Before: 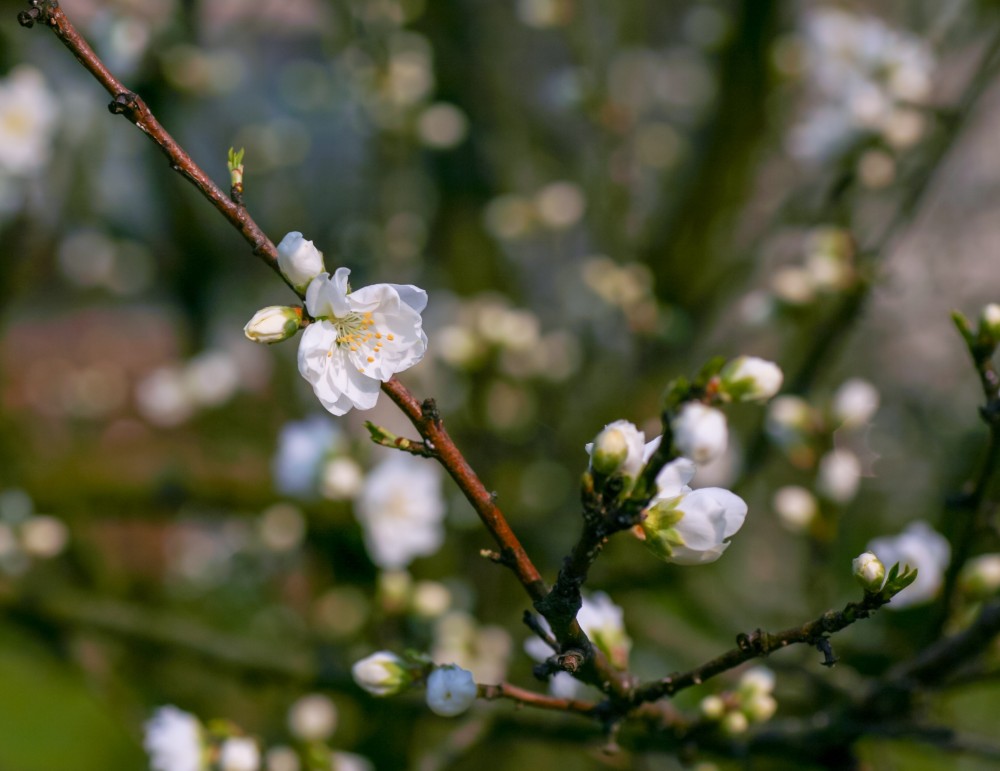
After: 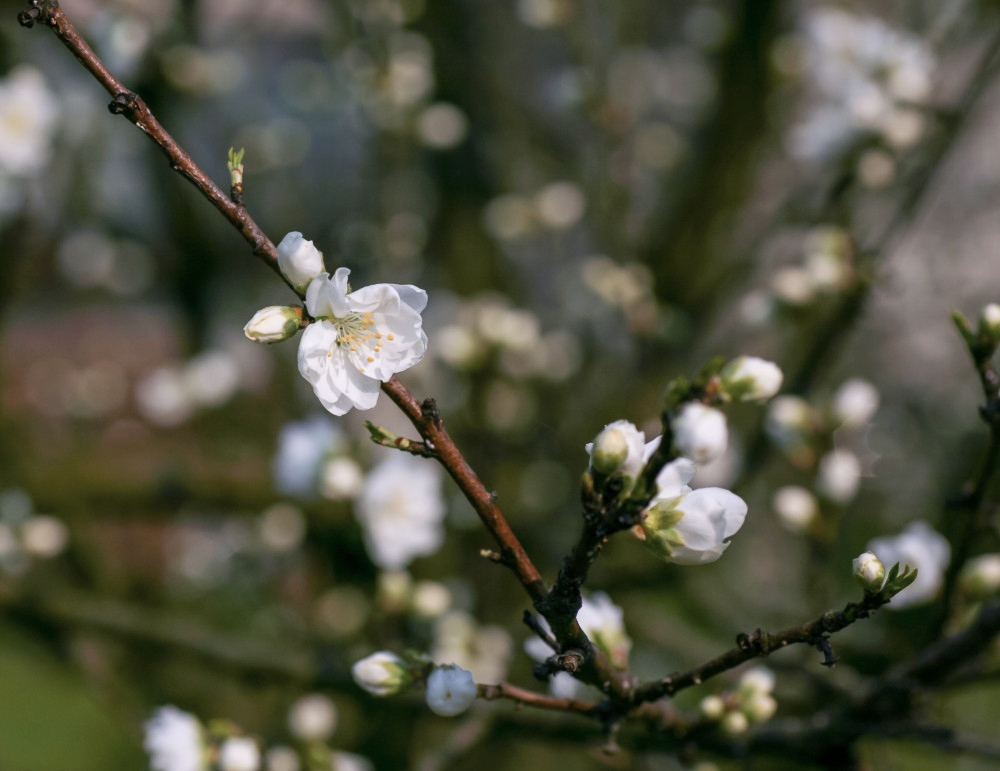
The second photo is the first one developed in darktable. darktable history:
contrast brightness saturation: contrast 0.1, saturation -0.3
